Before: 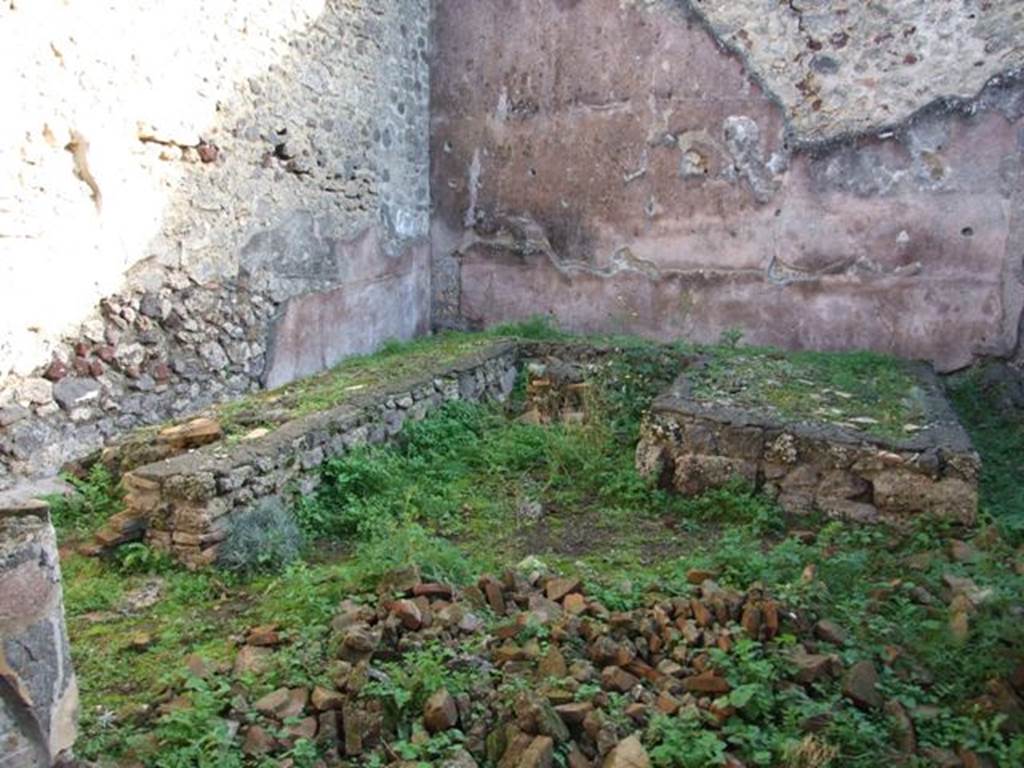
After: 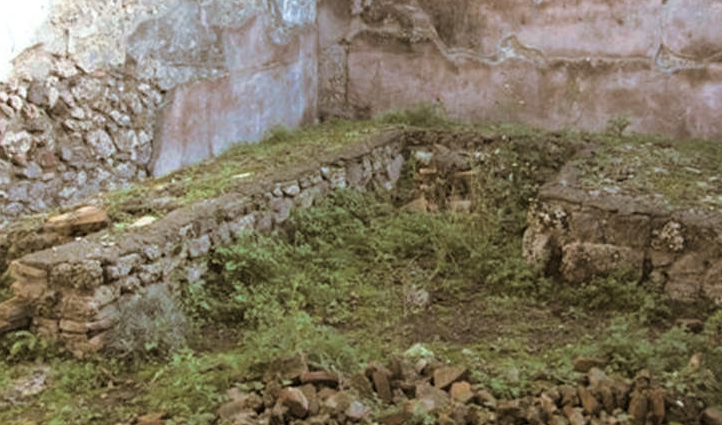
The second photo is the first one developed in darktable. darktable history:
split-toning: shadows › hue 37.98°, highlights › hue 185.58°, balance -55.261
crop: left 11.123%, top 27.61%, right 18.3%, bottom 17.034%
